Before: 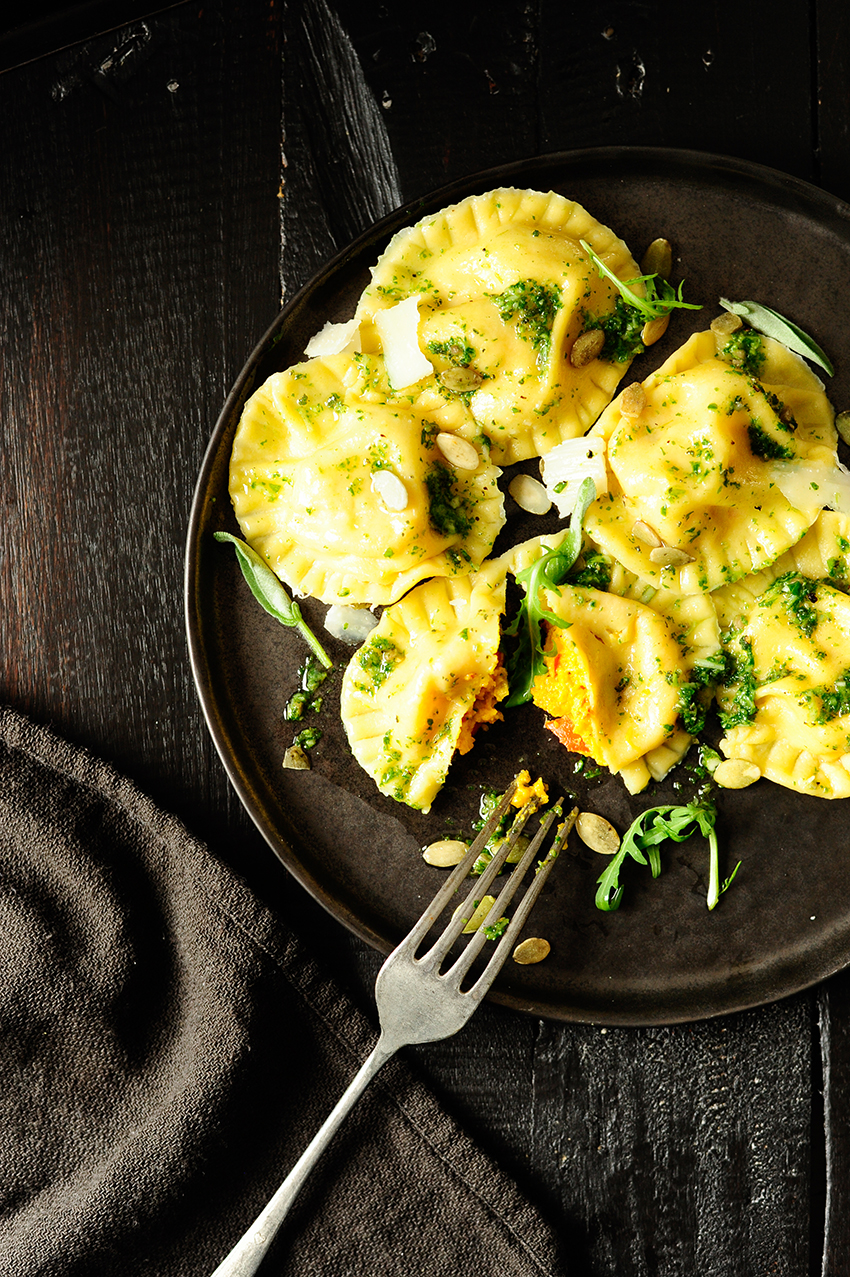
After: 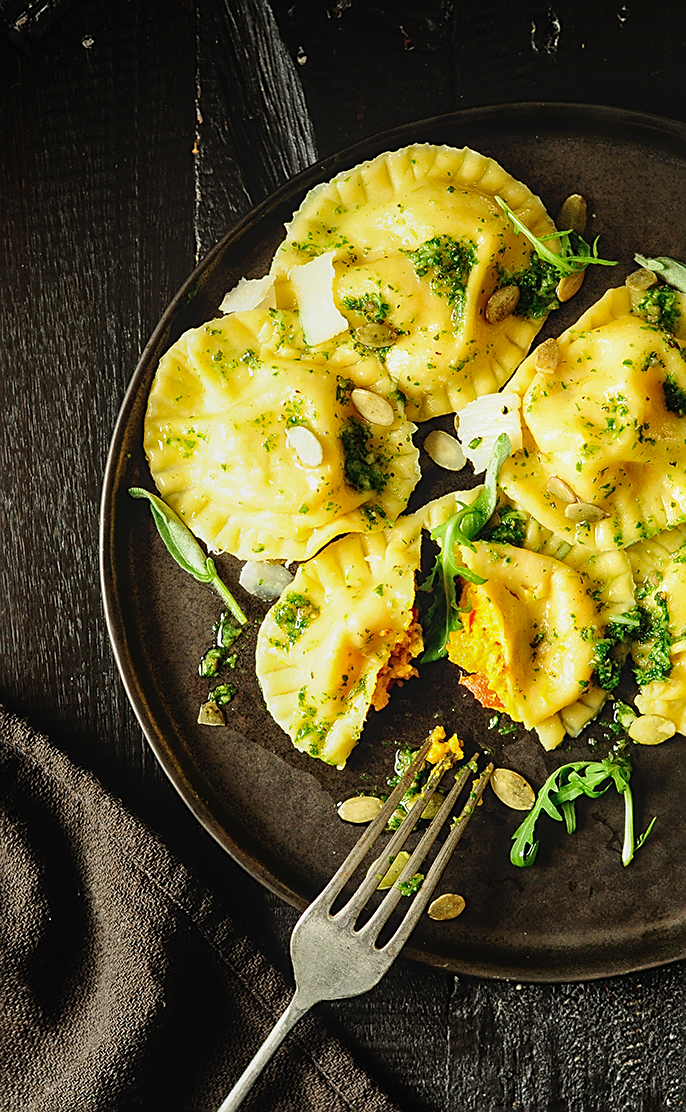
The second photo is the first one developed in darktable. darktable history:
crop: left 10.004%, top 3.466%, right 9.221%, bottom 9.435%
sharpen: on, module defaults
local contrast: detail 109%
velvia: on, module defaults
